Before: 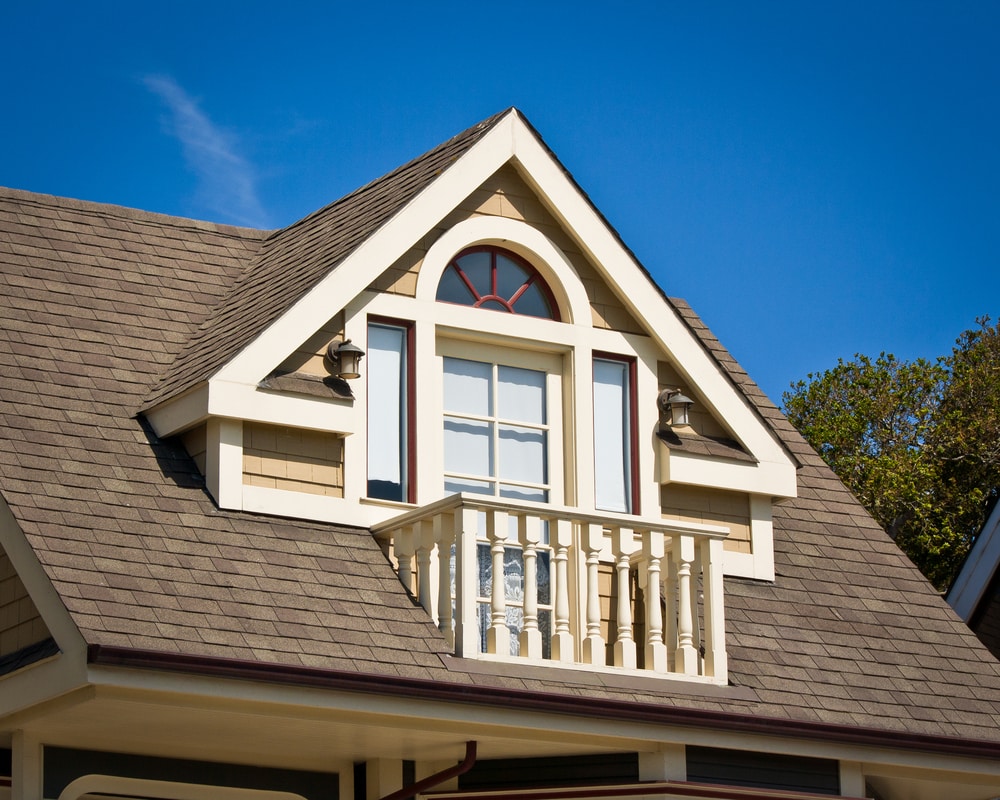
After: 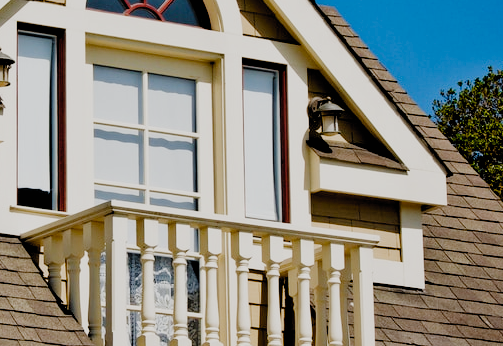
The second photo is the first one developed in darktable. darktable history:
crop: left 35.03%, top 36.625%, right 14.663%, bottom 20.057%
filmic rgb: black relative exposure -2.85 EV, white relative exposure 4.56 EV, hardness 1.77, contrast 1.25, preserve chrominance no, color science v5 (2021)
